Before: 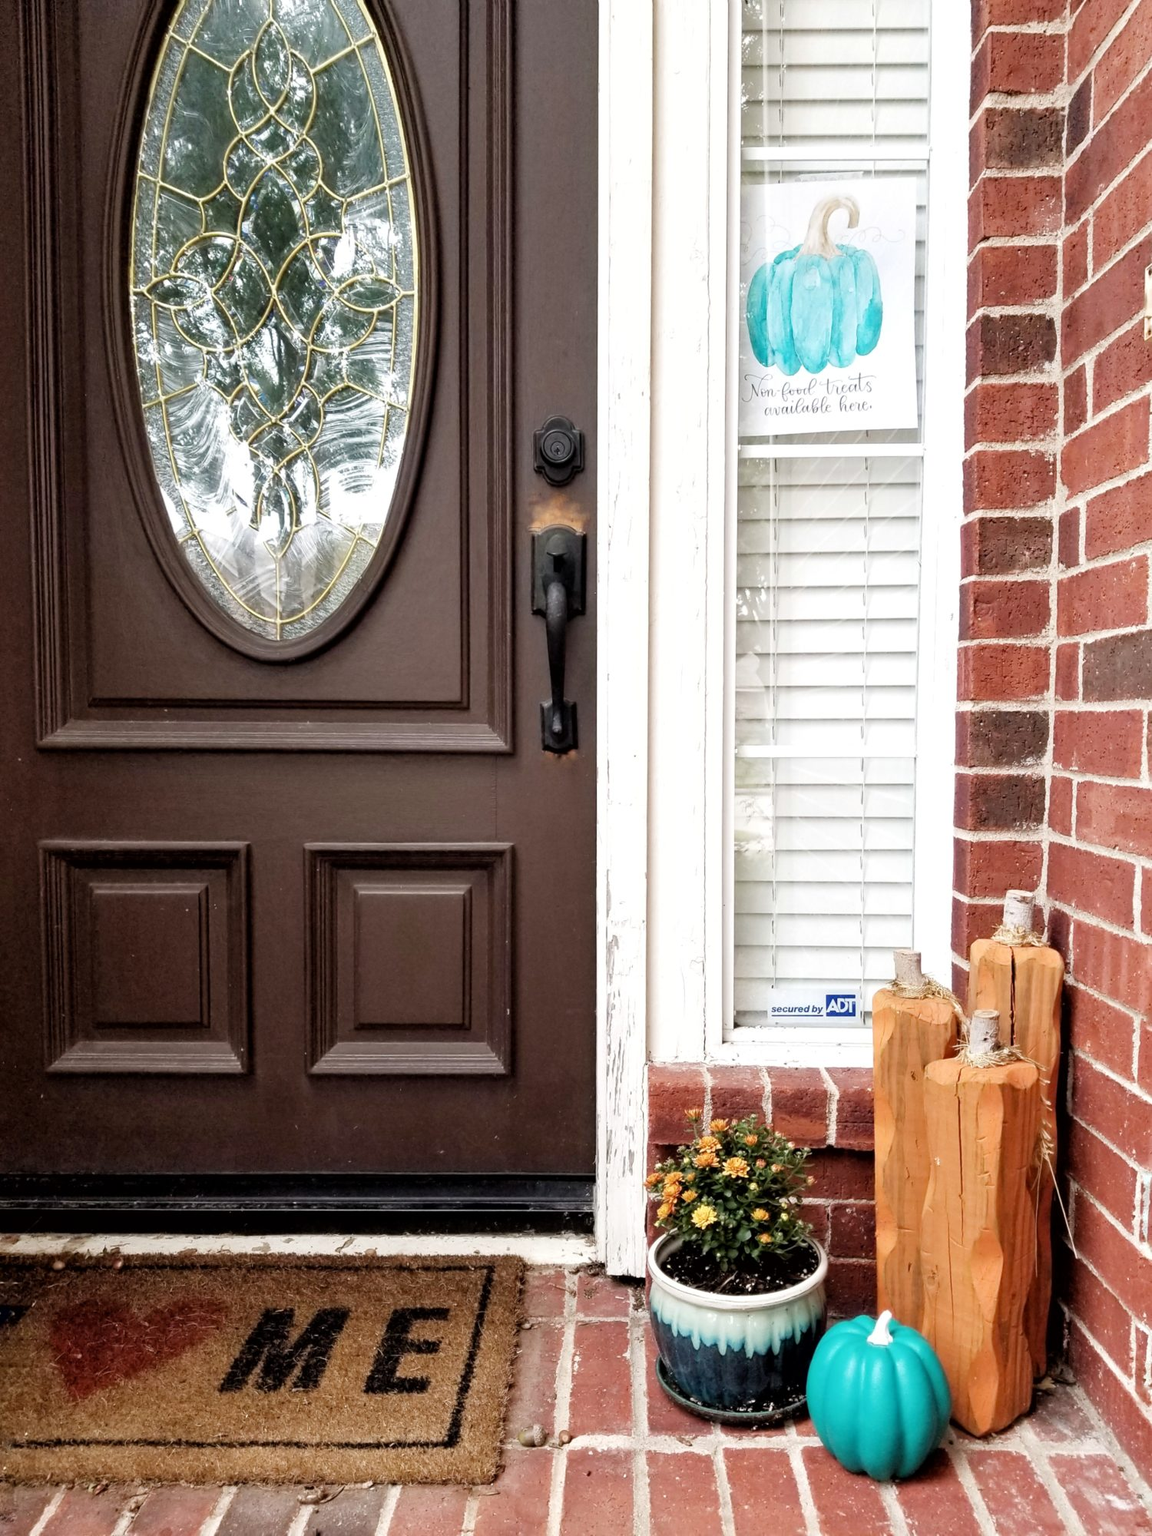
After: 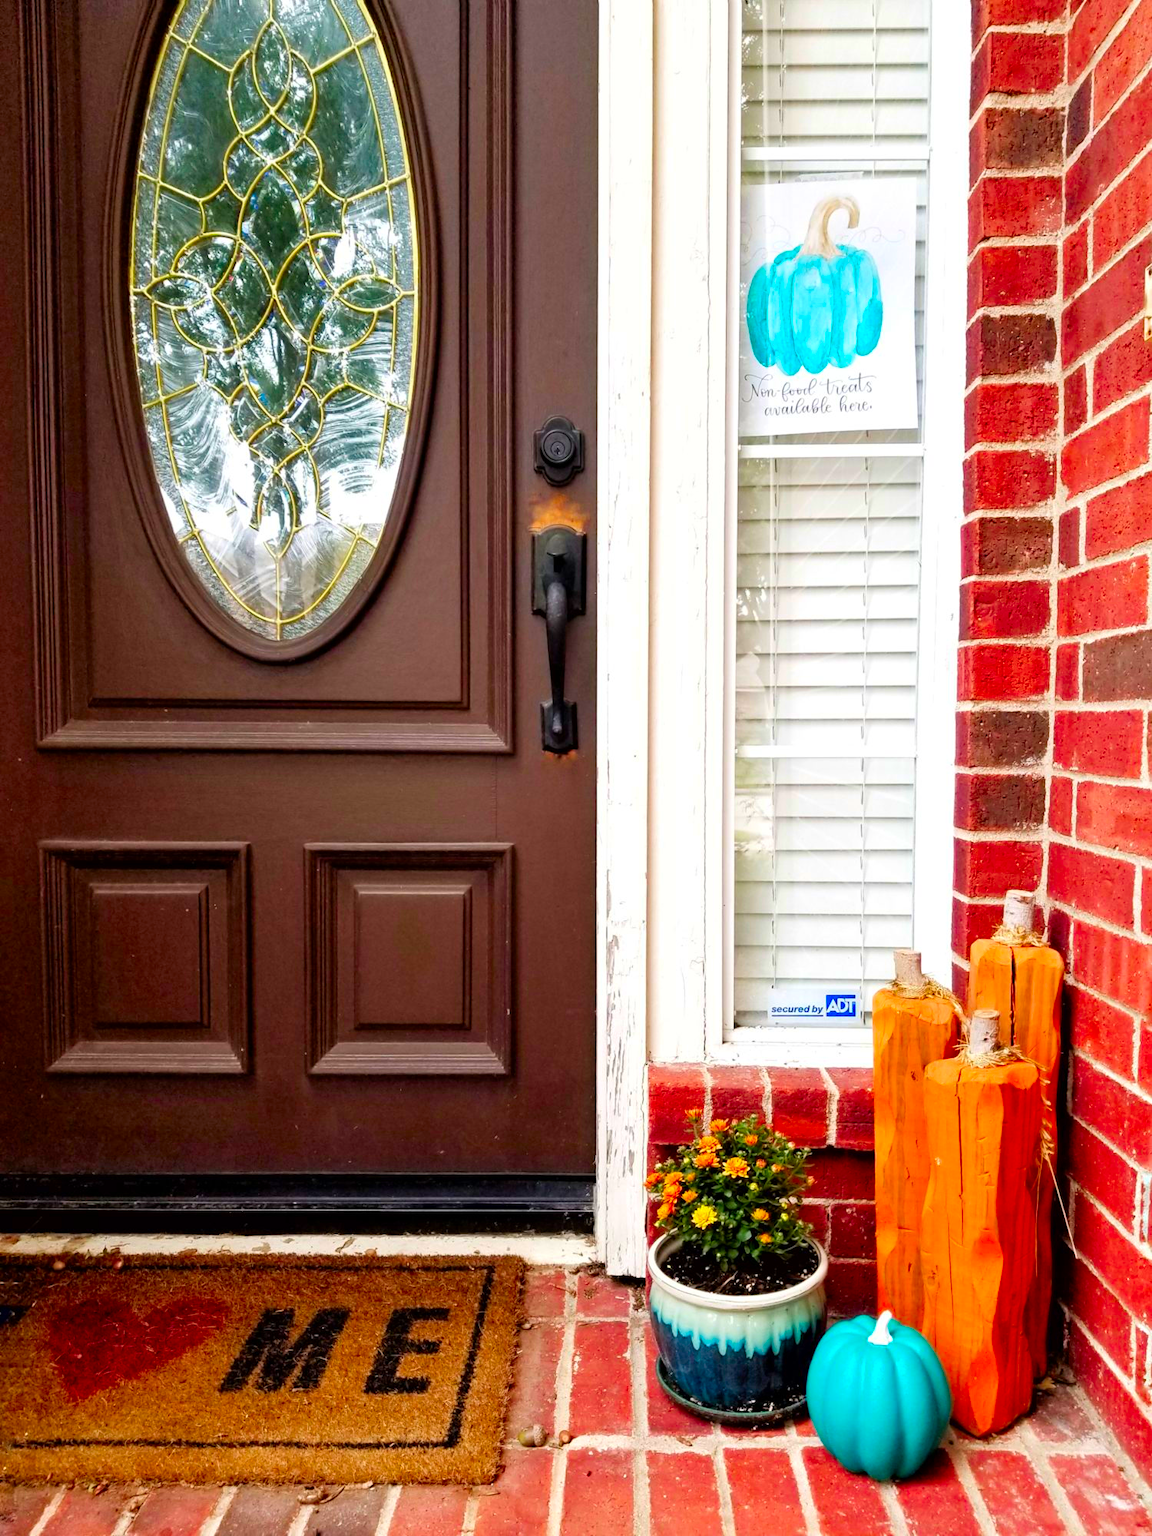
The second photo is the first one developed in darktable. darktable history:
color correction: highlights b* -0.043, saturation 2.18
